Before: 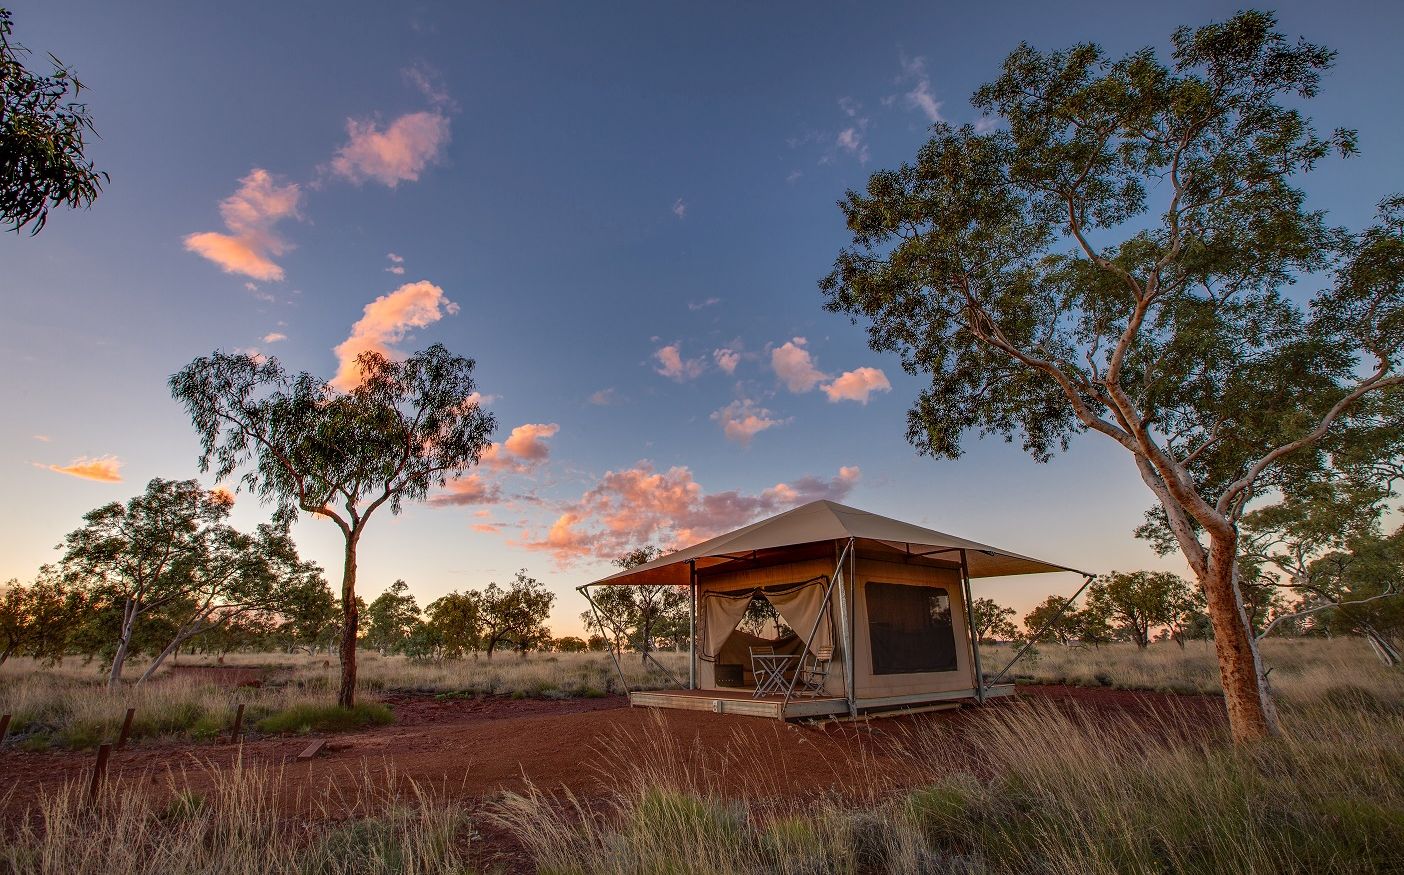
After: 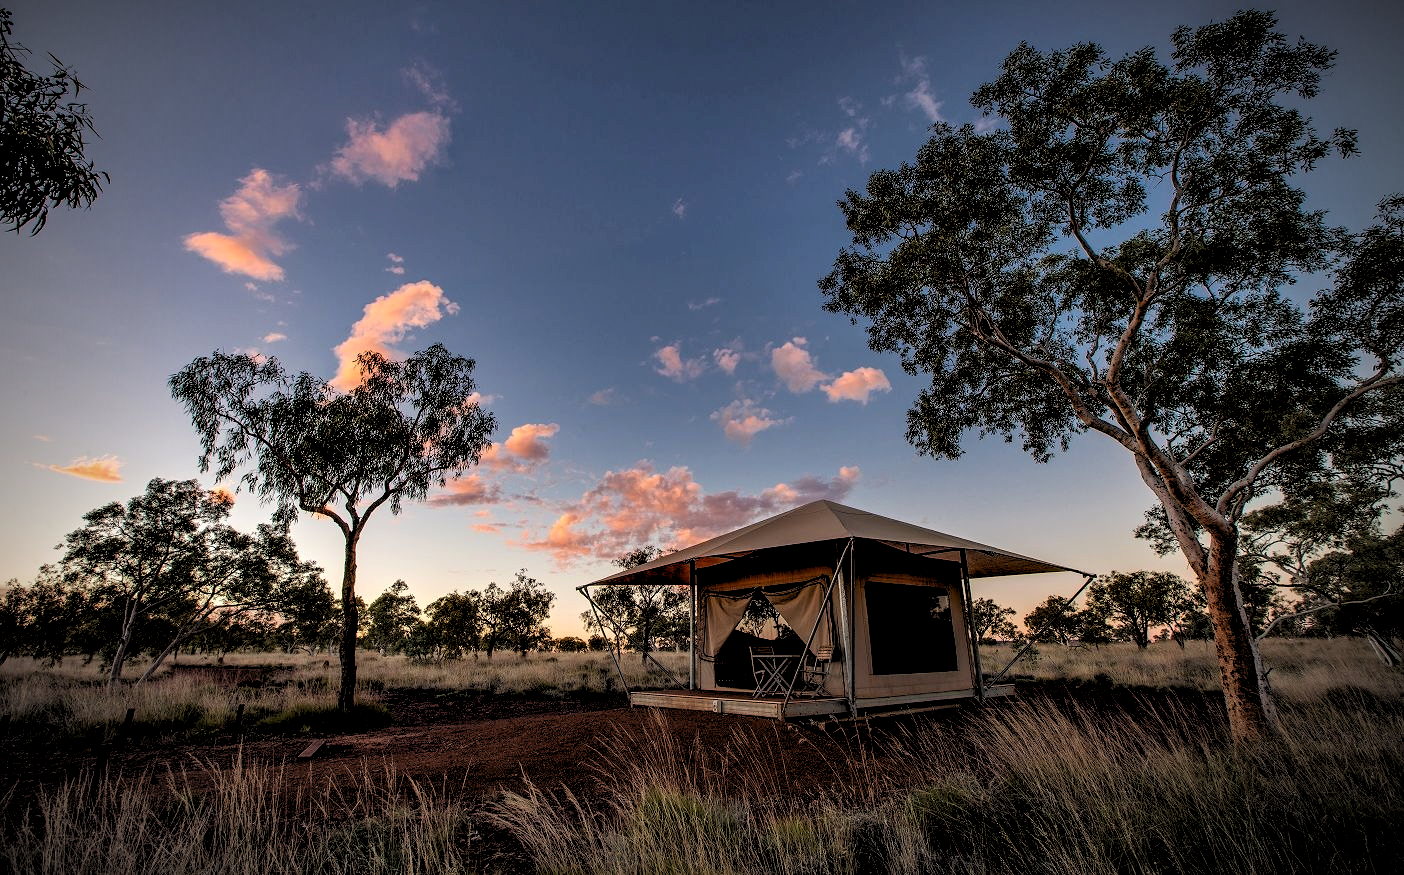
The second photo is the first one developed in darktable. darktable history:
vignetting: fall-off start 75%, brightness -0.692, width/height ratio 1.084
rgb levels: levels [[0.034, 0.472, 0.904], [0, 0.5, 1], [0, 0.5, 1]]
